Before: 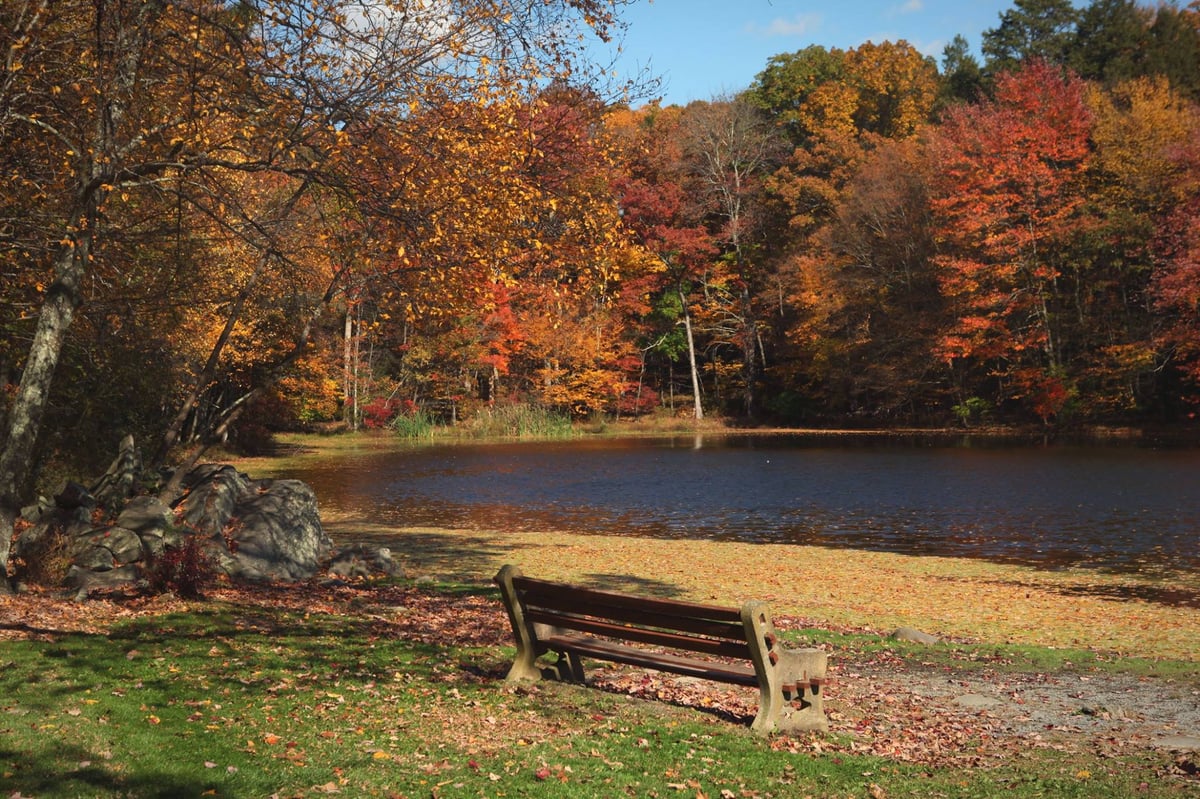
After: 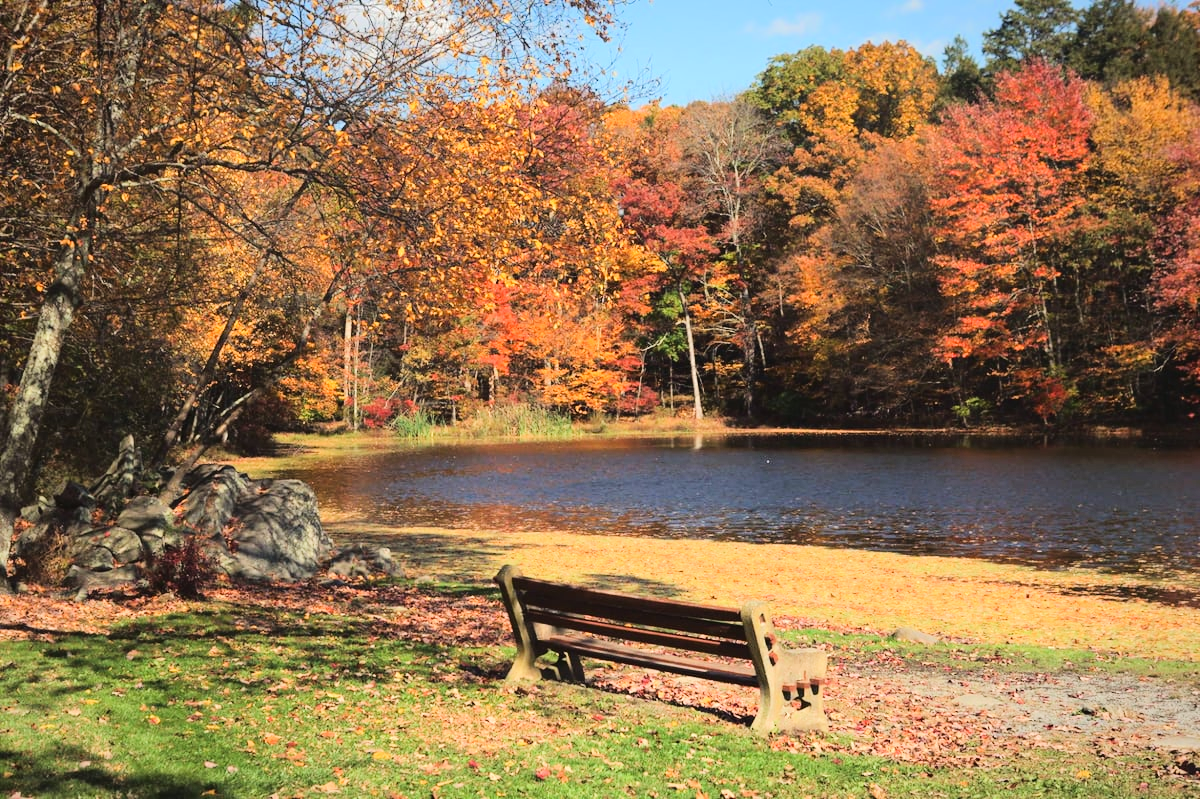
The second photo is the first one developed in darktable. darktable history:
tone equalizer: -7 EV 0.154 EV, -6 EV 0.624 EV, -5 EV 1.17 EV, -4 EV 1.29 EV, -3 EV 1.17 EV, -2 EV 0.6 EV, -1 EV 0.159 EV, edges refinement/feathering 500, mask exposure compensation -1.57 EV, preserve details no
